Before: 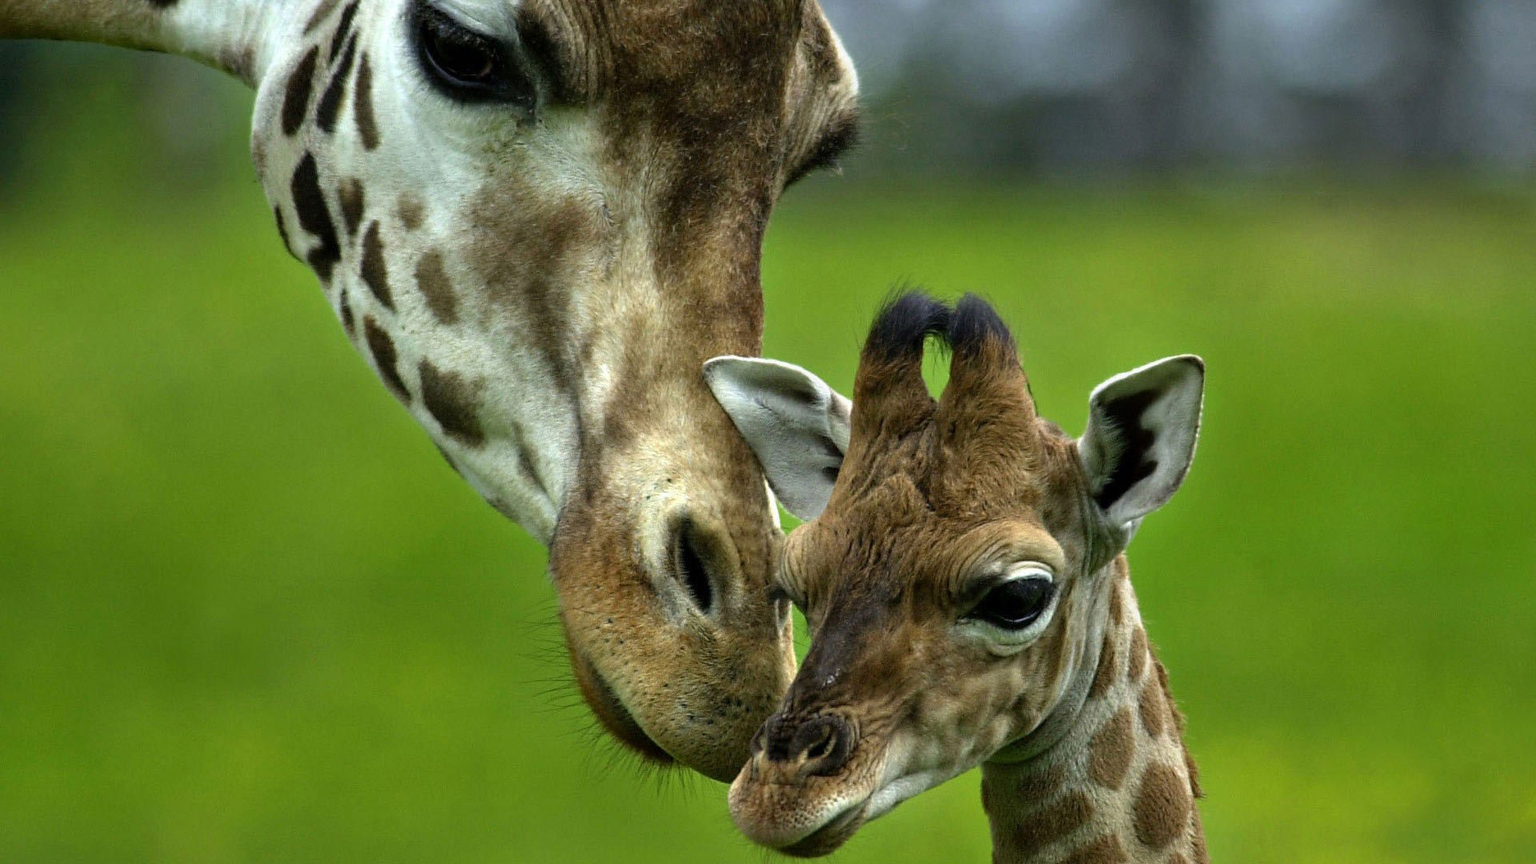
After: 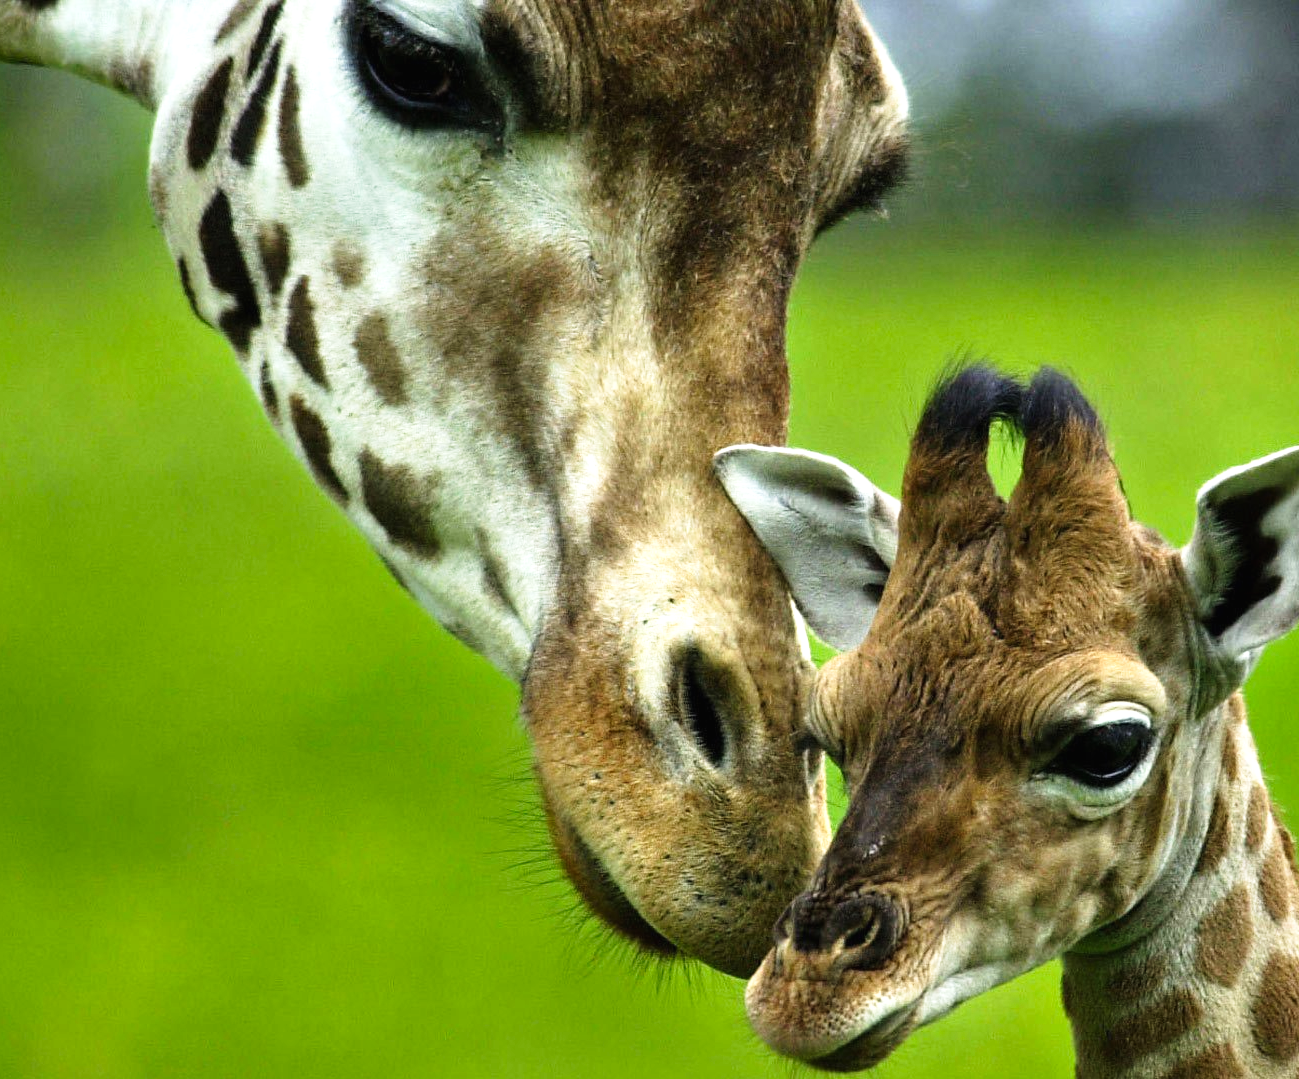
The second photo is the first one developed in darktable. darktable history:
crop and rotate: left 8.625%, right 23.713%
exposure: exposure 0.471 EV, compensate exposure bias true, compensate highlight preservation false
tone curve: curves: ch0 [(0, 0.01) (0.037, 0.032) (0.131, 0.108) (0.275, 0.258) (0.483, 0.512) (0.61, 0.661) (0.696, 0.76) (0.792, 0.867) (0.911, 0.955) (0.997, 0.995)]; ch1 [(0, 0) (0.308, 0.268) (0.425, 0.383) (0.503, 0.502) (0.529, 0.543) (0.706, 0.754) (0.869, 0.907) (1, 1)]; ch2 [(0, 0) (0.228, 0.196) (0.336, 0.315) (0.399, 0.403) (0.485, 0.487) (0.502, 0.502) (0.525, 0.523) (0.545, 0.552) (0.587, 0.61) (0.636, 0.654) (0.711, 0.729) (0.855, 0.87) (0.998, 0.977)], preserve colors none
